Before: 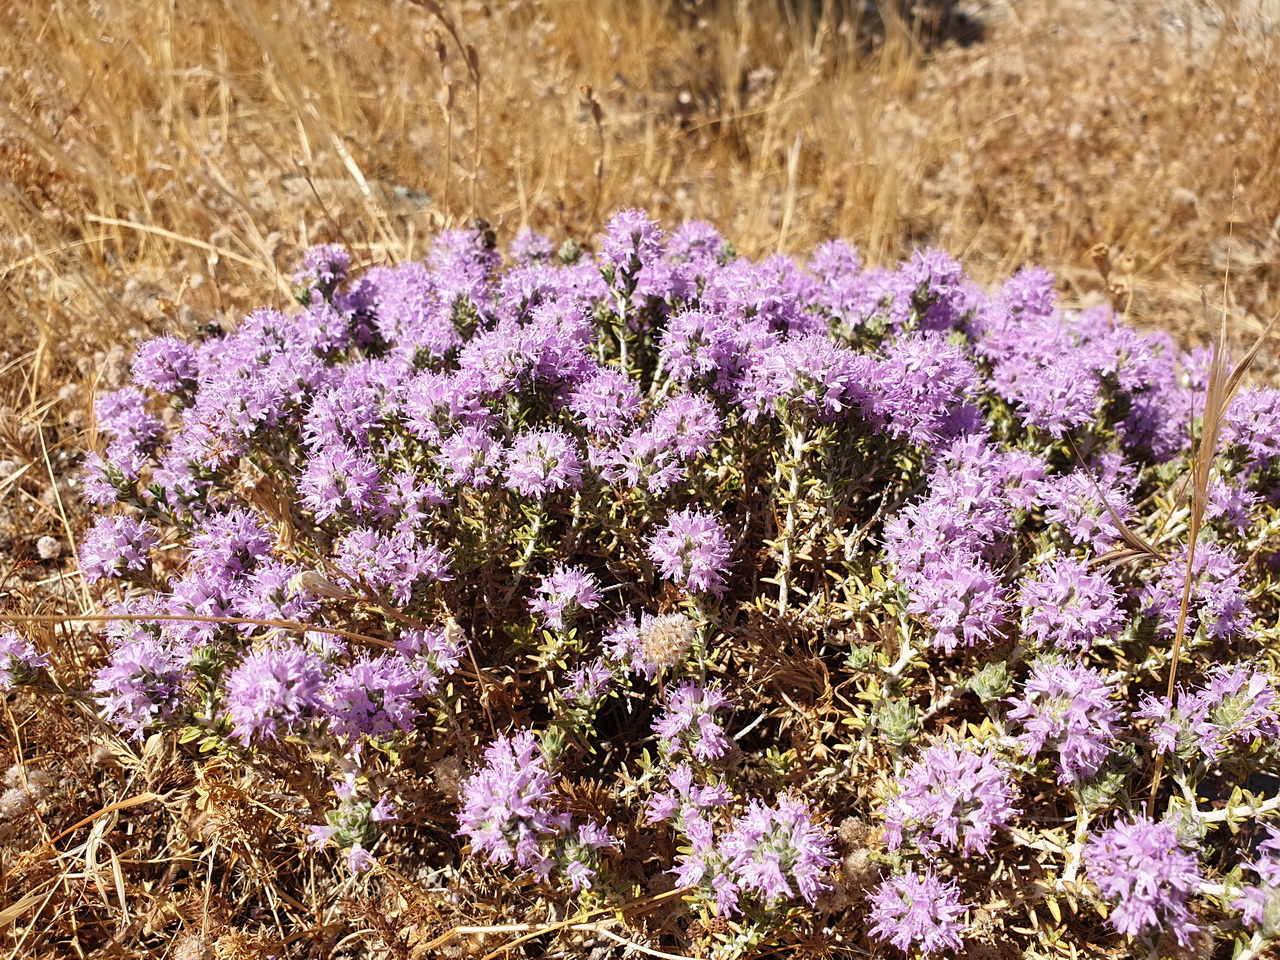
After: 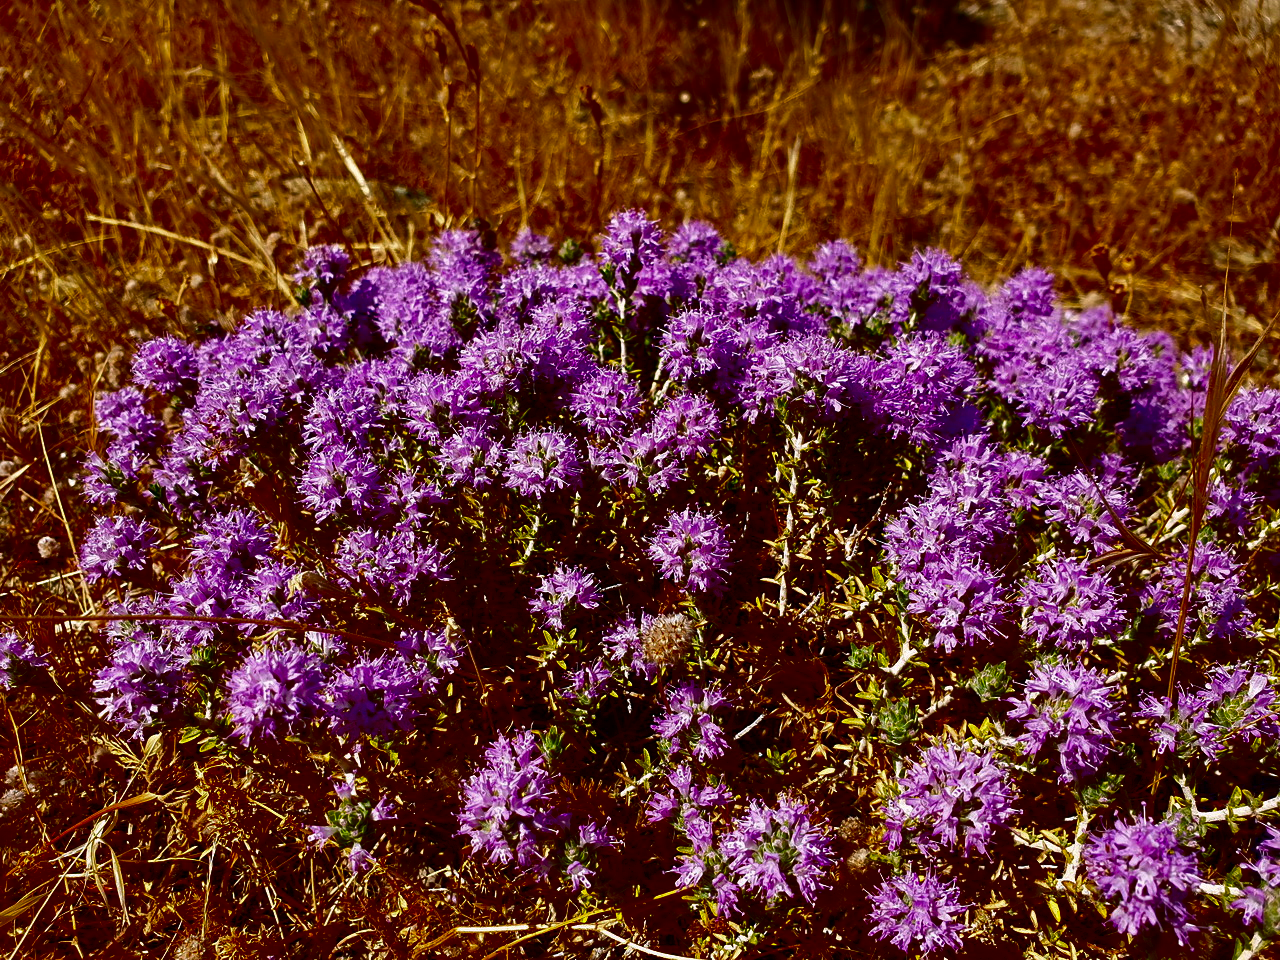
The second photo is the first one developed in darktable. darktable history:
color correction: highlights a* 3.12, highlights b* -1.55, shadows a* -0.101, shadows b* 2.52, saturation 0.98
contrast brightness saturation: brightness -1, saturation 1
